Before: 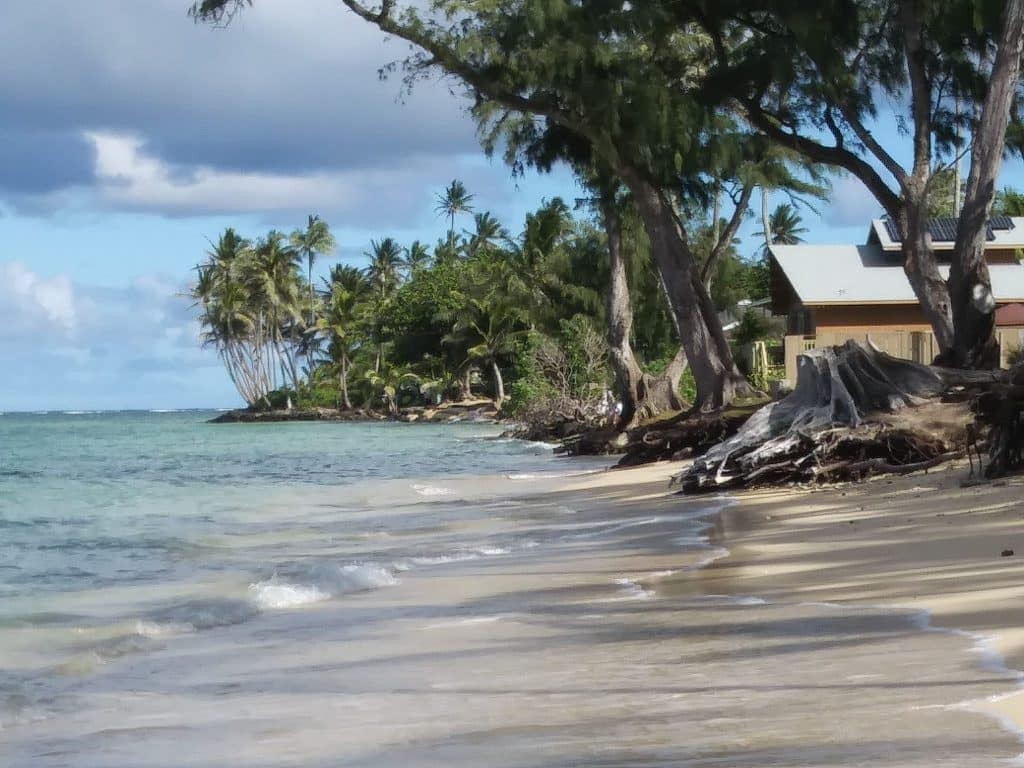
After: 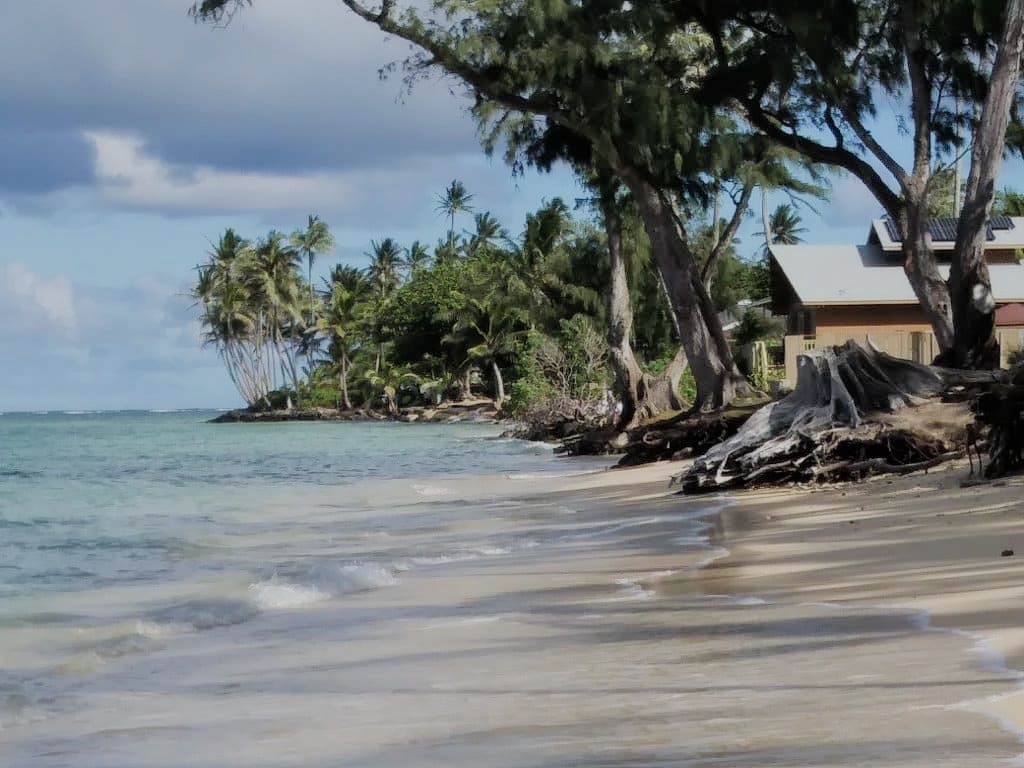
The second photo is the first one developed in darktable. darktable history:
shadows and highlights: shadows 36.7, highlights -27.18, soften with gaussian
filmic rgb: black relative exposure -7.27 EV, white relative exposure 5.06 EV, hardness 3.21, iterations of high-quality reconstruction 0
